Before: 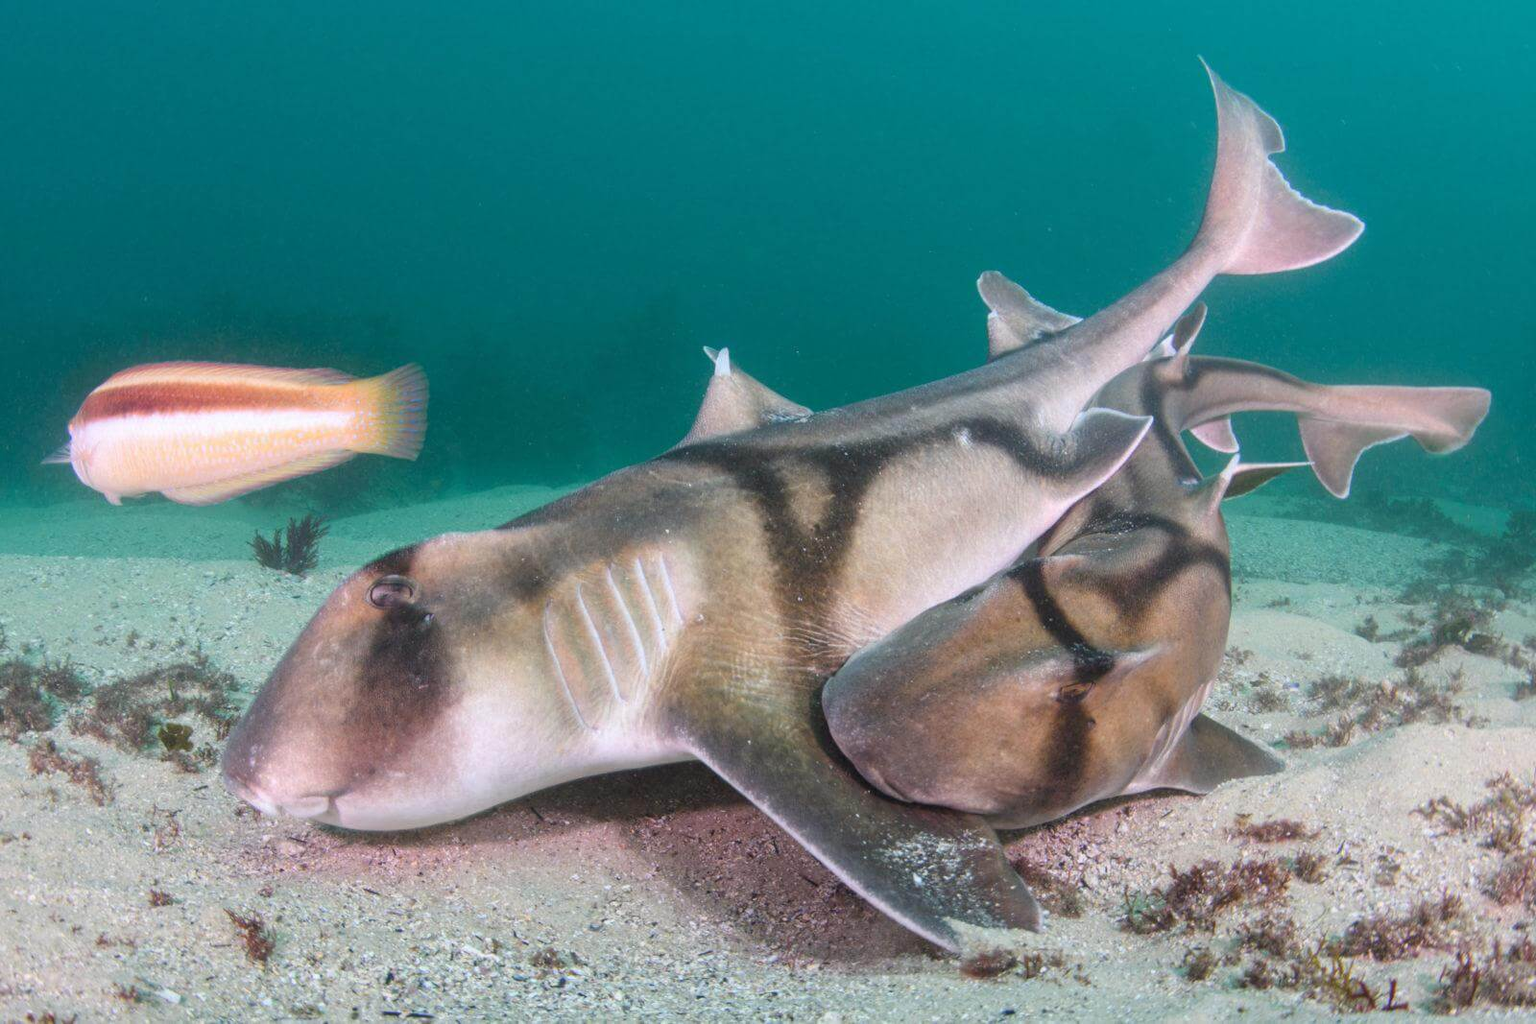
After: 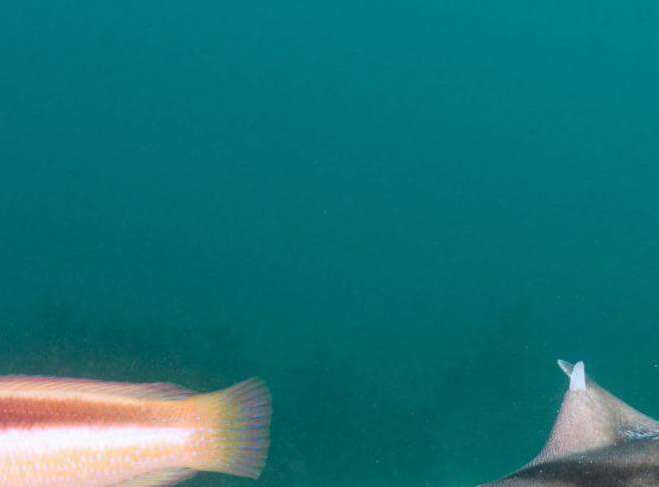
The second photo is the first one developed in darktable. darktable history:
crop and rotate: left 10.938%, top 0.109%, right 47.87%, bottom 54.19%
